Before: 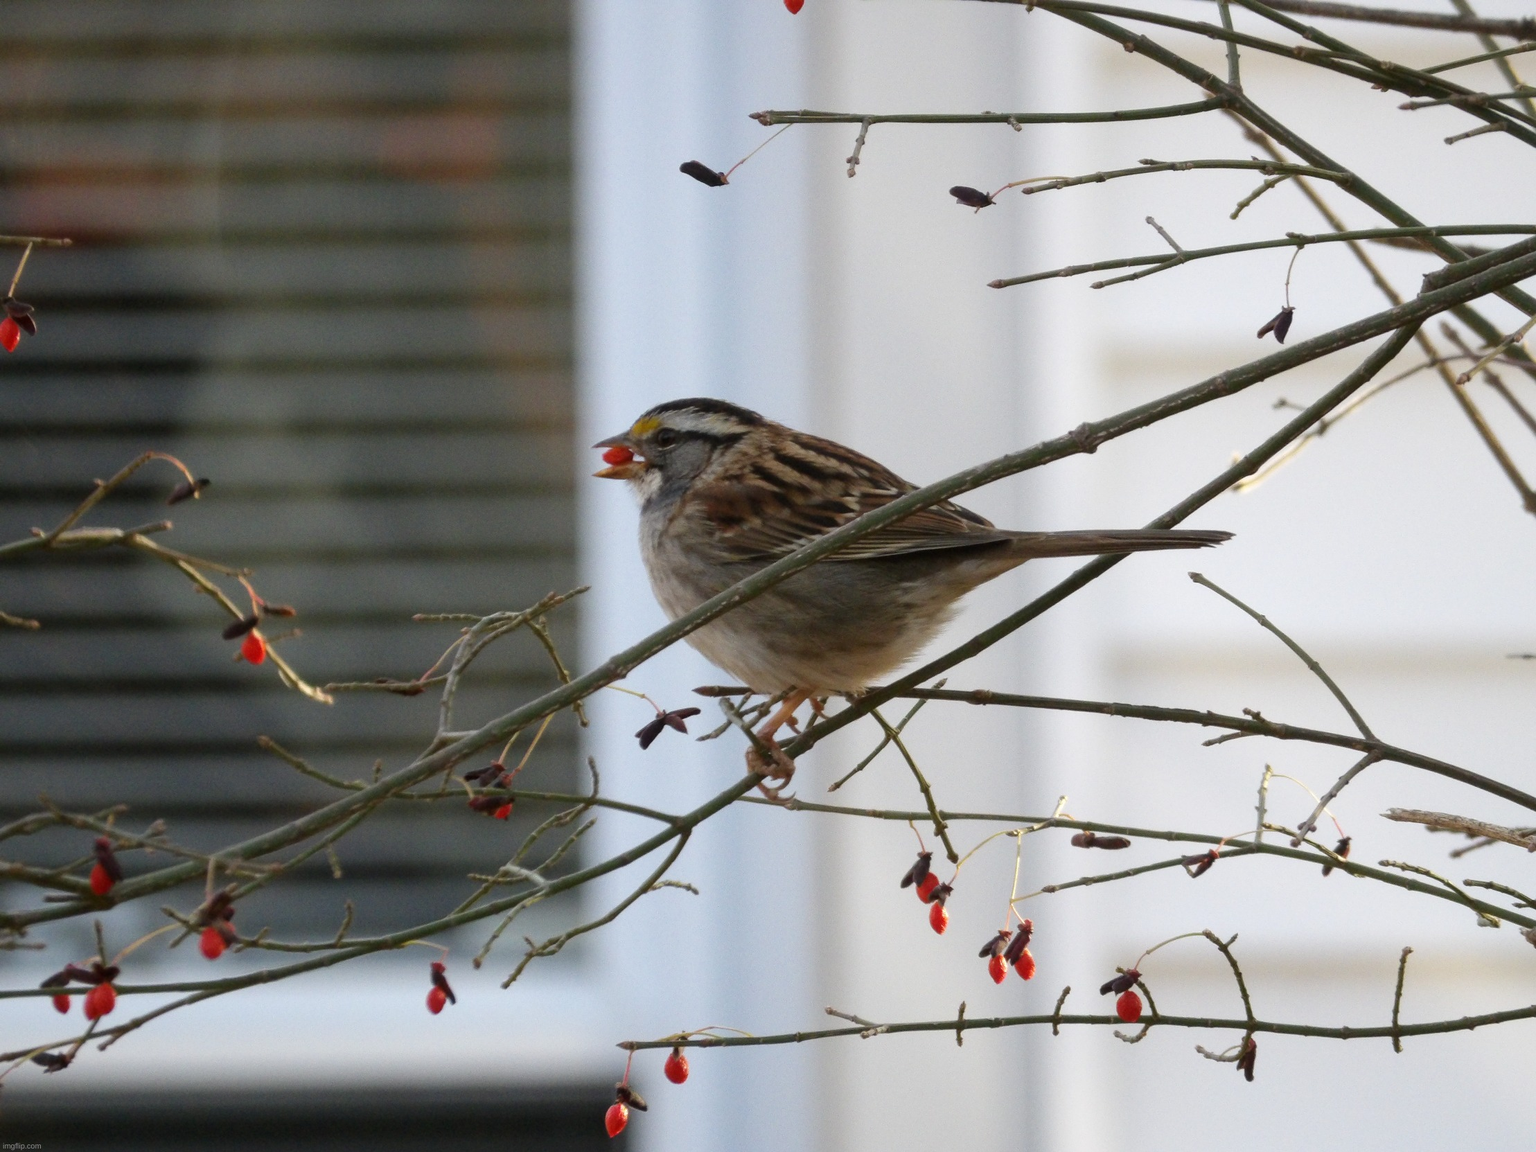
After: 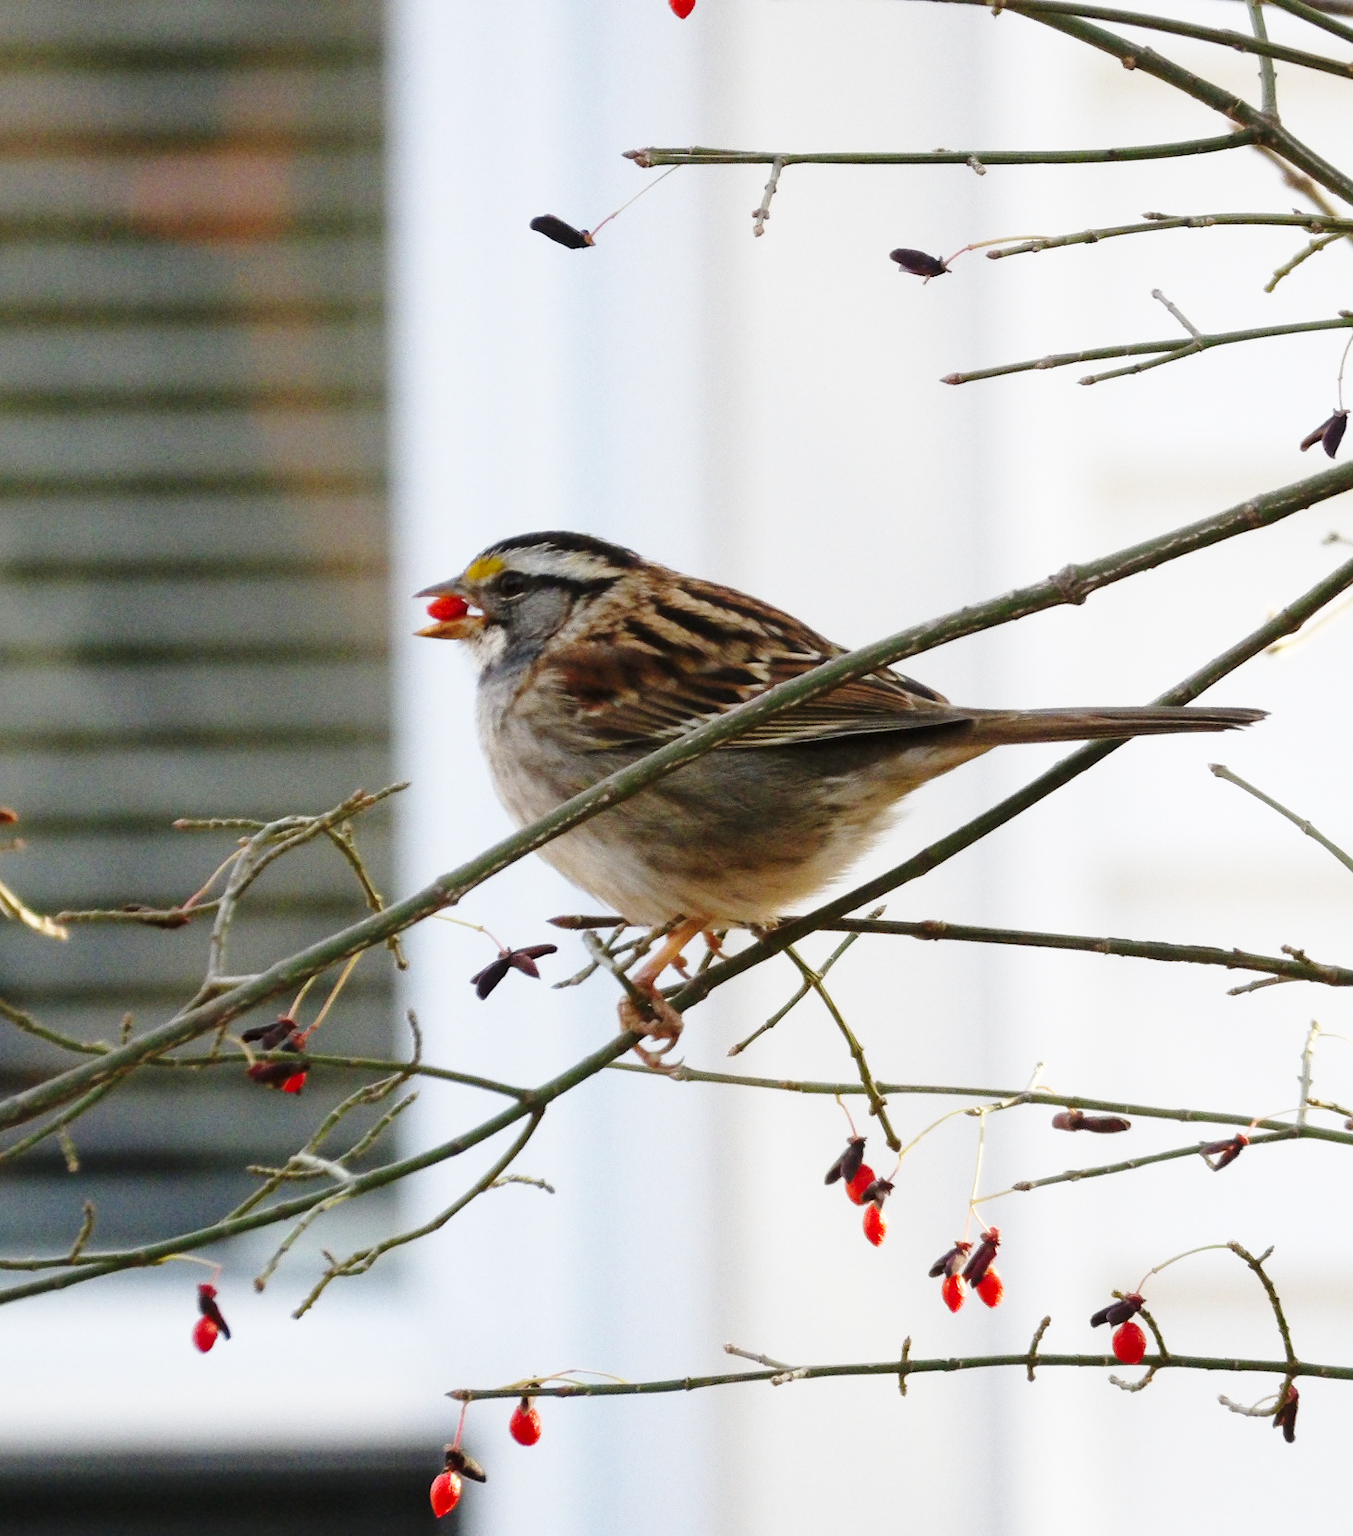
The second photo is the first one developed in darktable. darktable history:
base curve: curves: ch0 [(0, 0) (0.028, 0.03) (0.121, 0.232) (0.46, 0.748) (0.859, 0.968) (1, 1)], preserve colors none
crop and rotate: left 18.442%, right 15.508%
